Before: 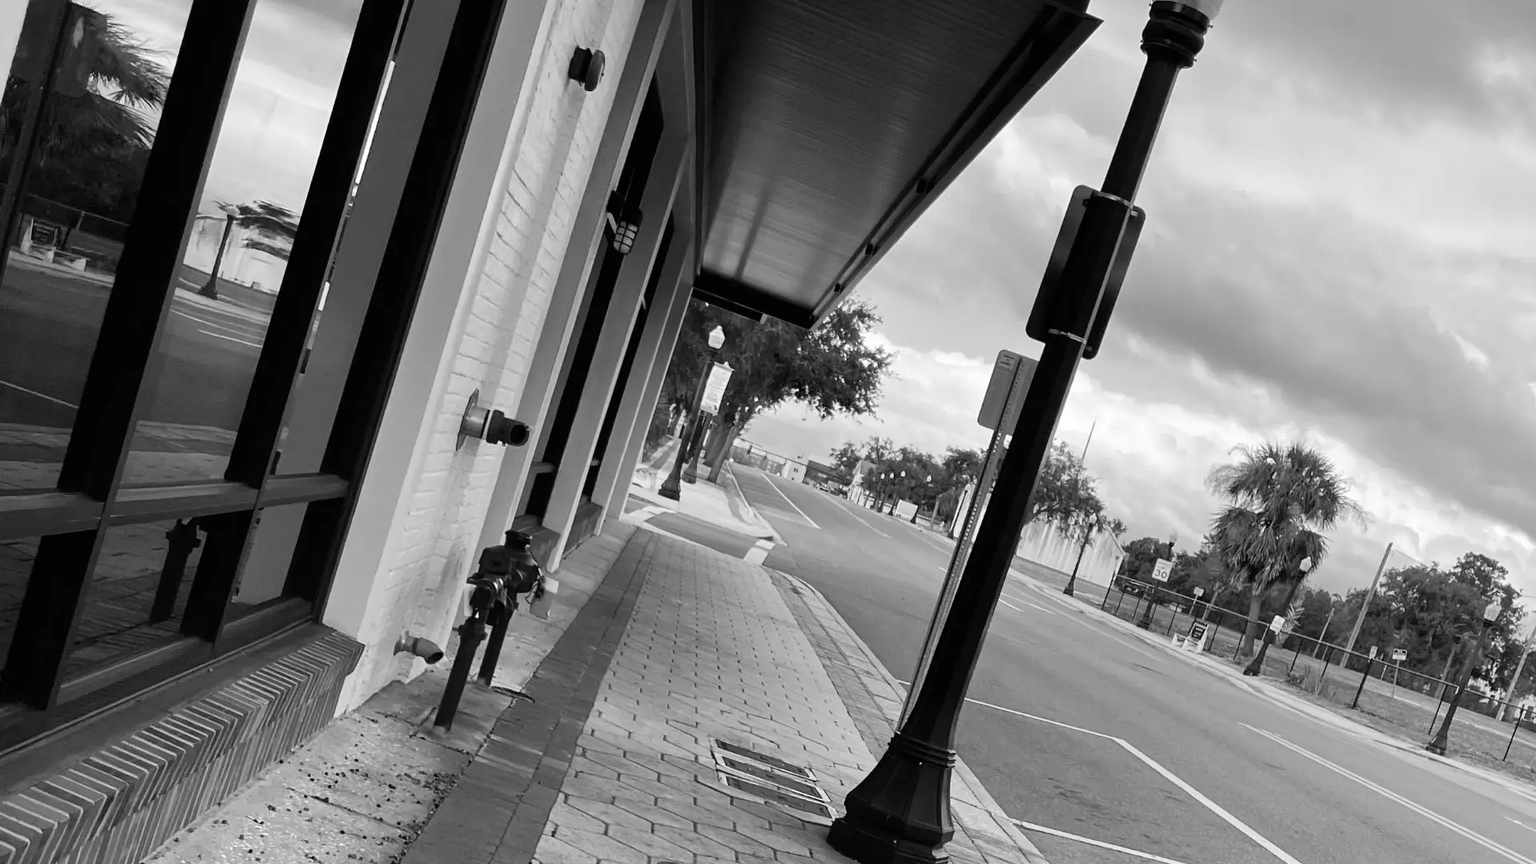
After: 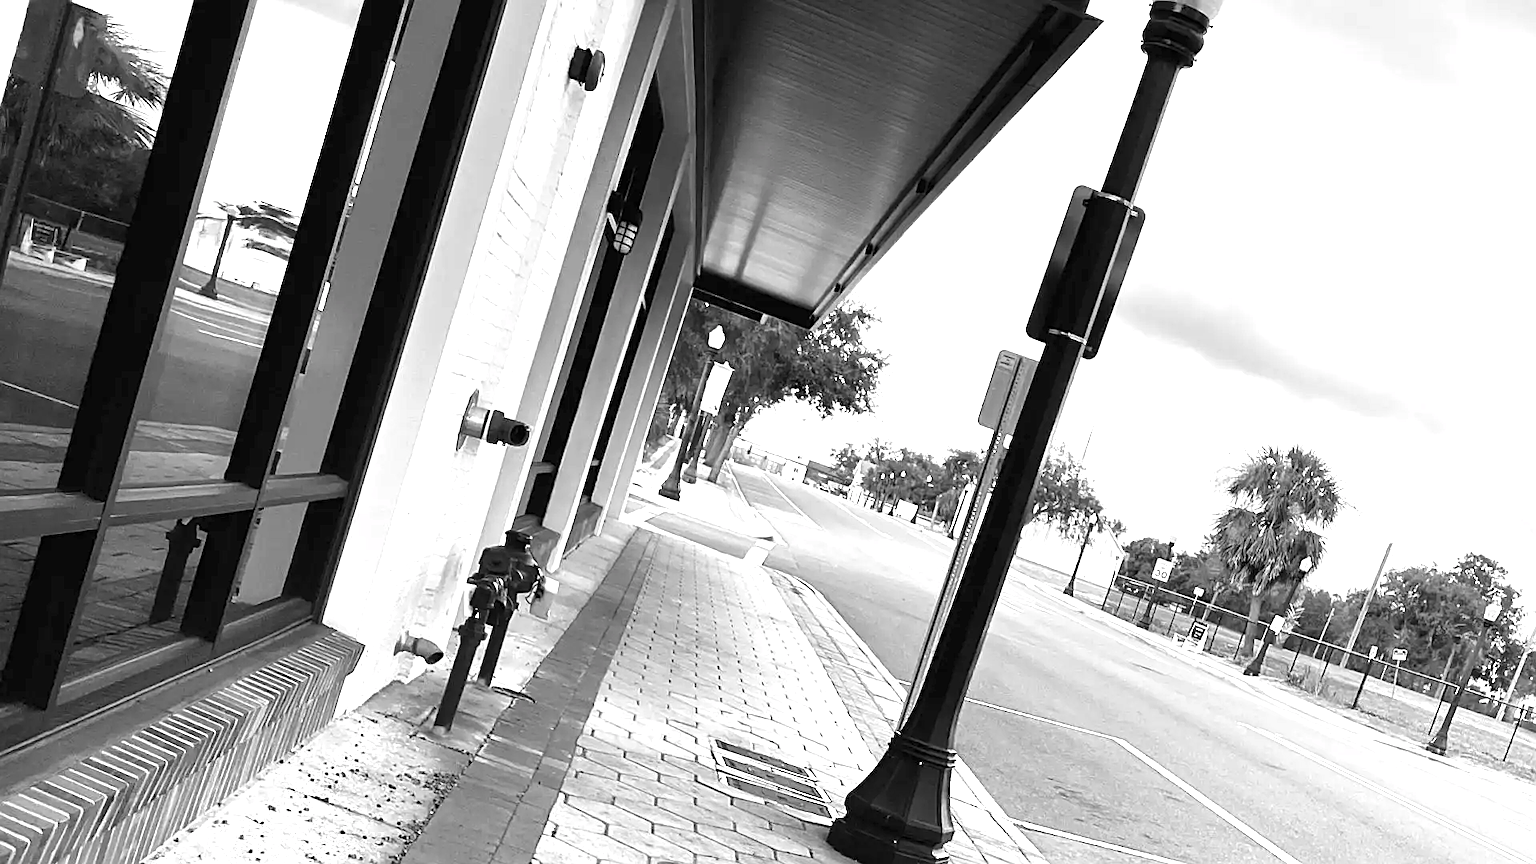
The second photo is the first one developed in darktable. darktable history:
sharpen: amount 0.492
exposure: black level correction 0, exposure 1.371 EV, compensate highlight preservation false
